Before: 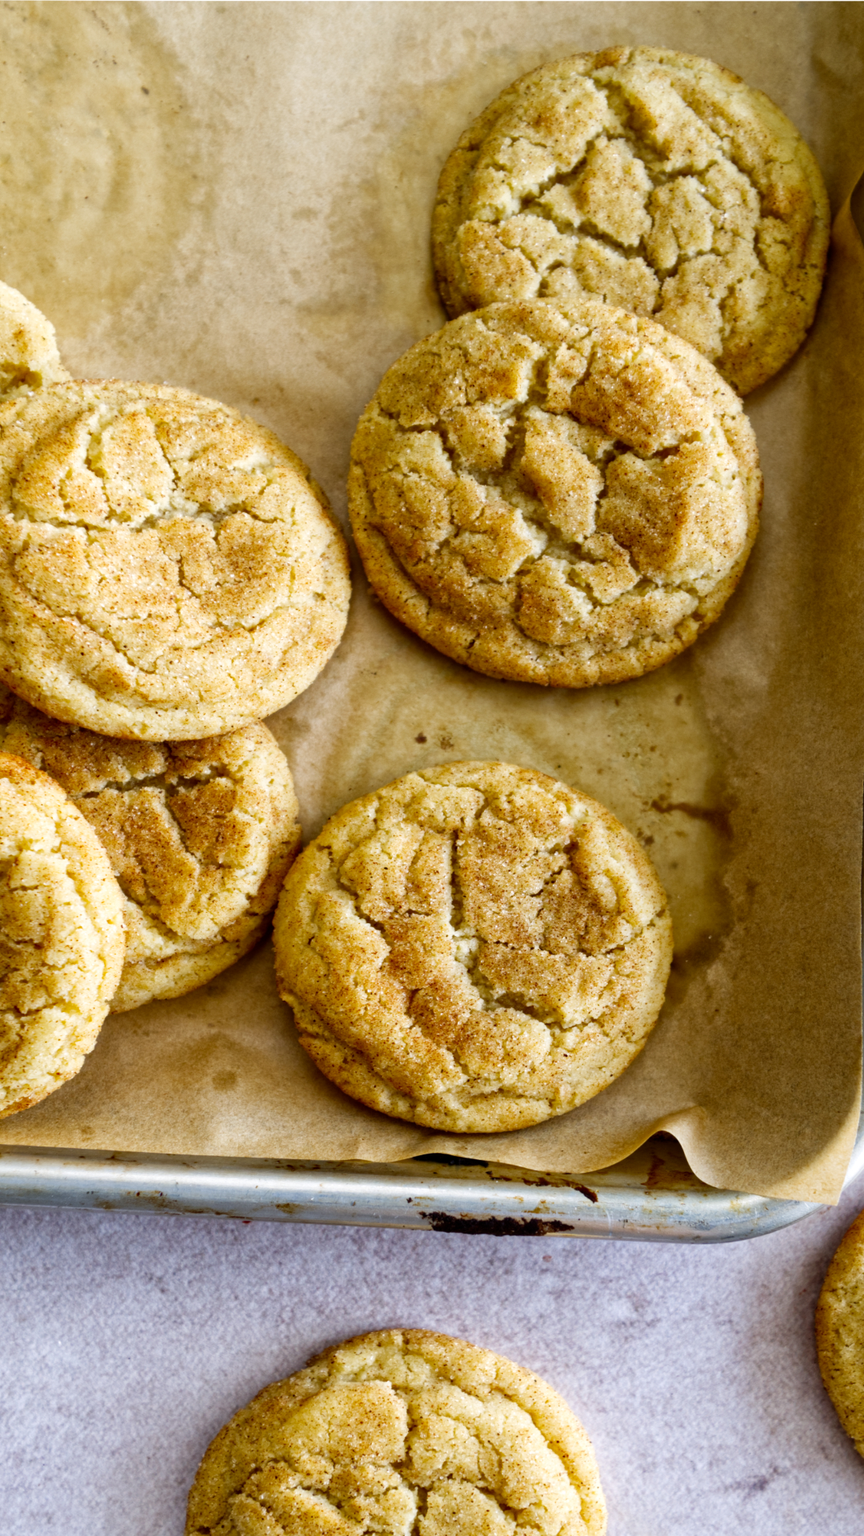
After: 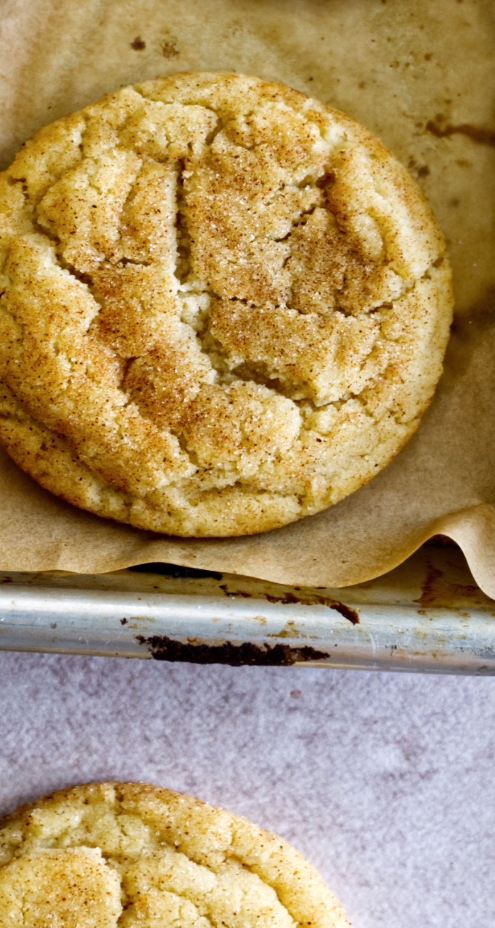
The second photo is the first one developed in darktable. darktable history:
crop: left 35.976%, top 45.819%, right 18.162%, bottom 5.807%
contrast brightness saturation: saturation -0.04
